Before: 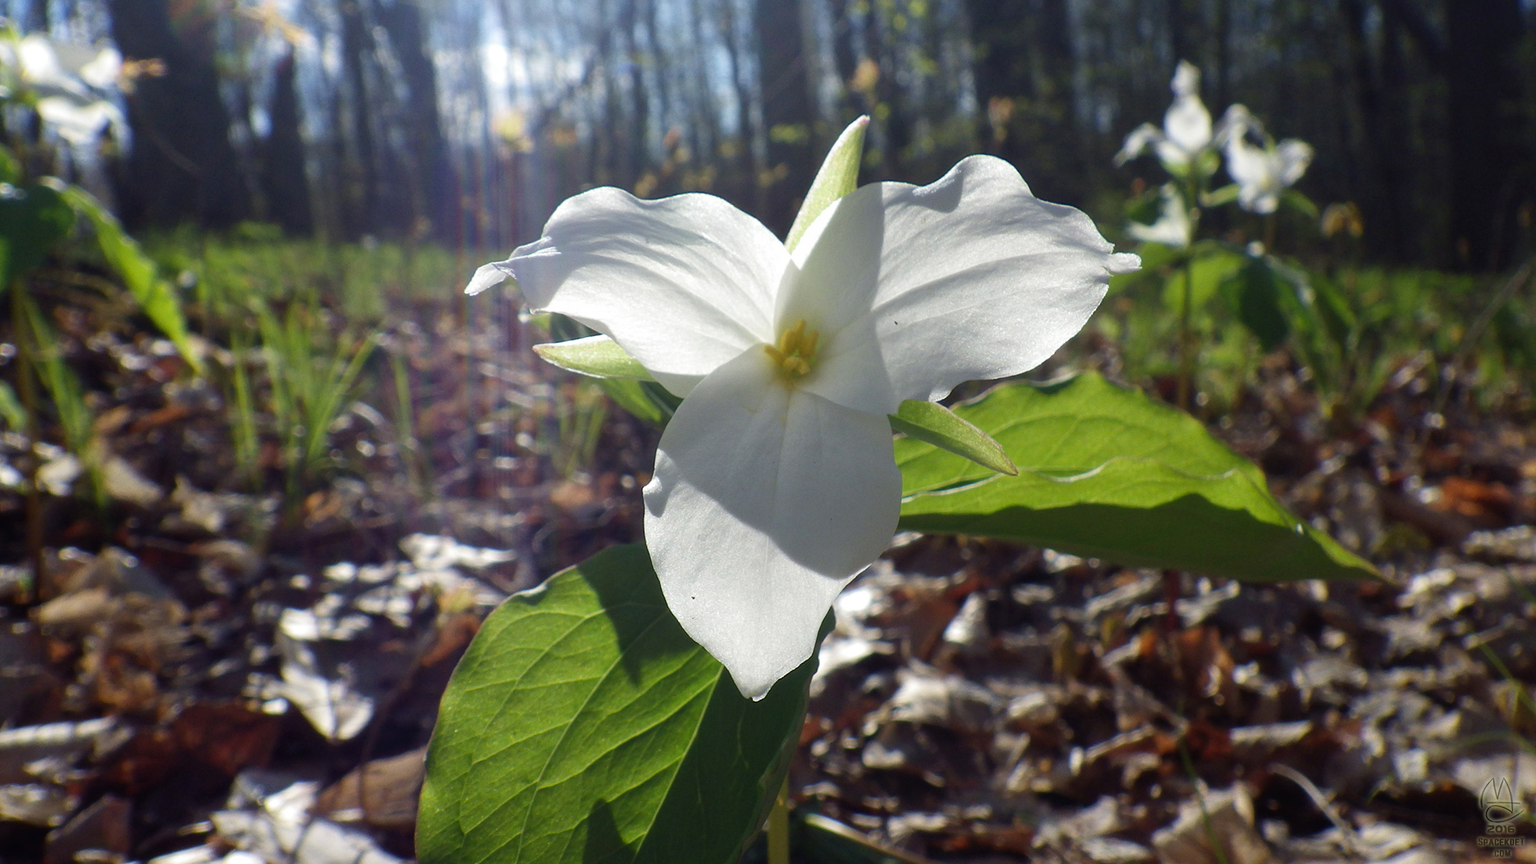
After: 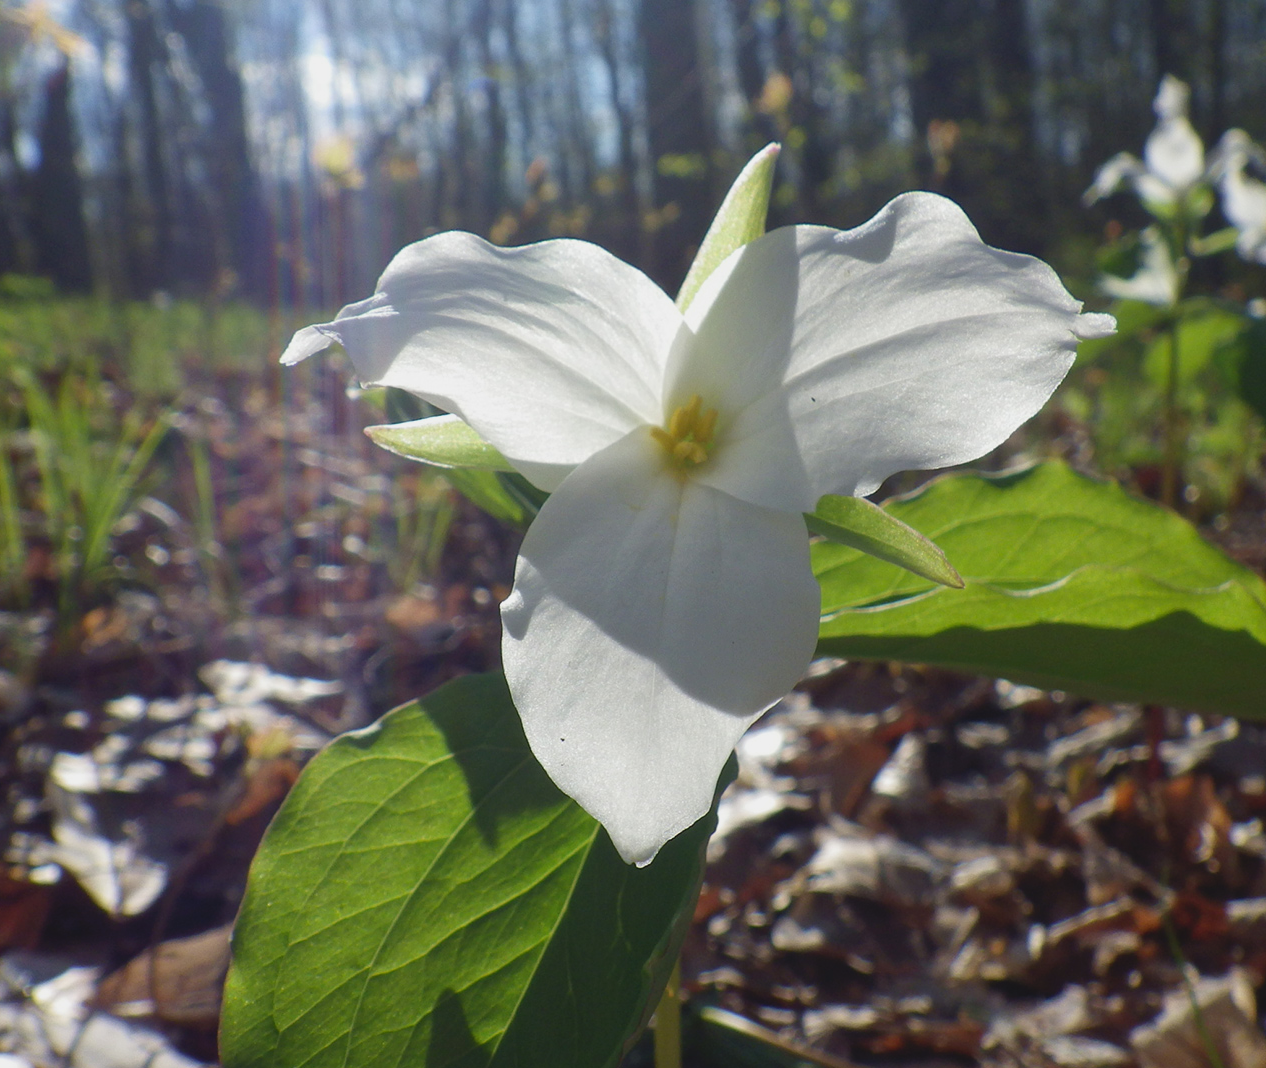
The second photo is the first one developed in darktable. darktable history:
crop and rotate: left 15.546%, right 17.787%
contrast brightness saturation: contrast -0.11
